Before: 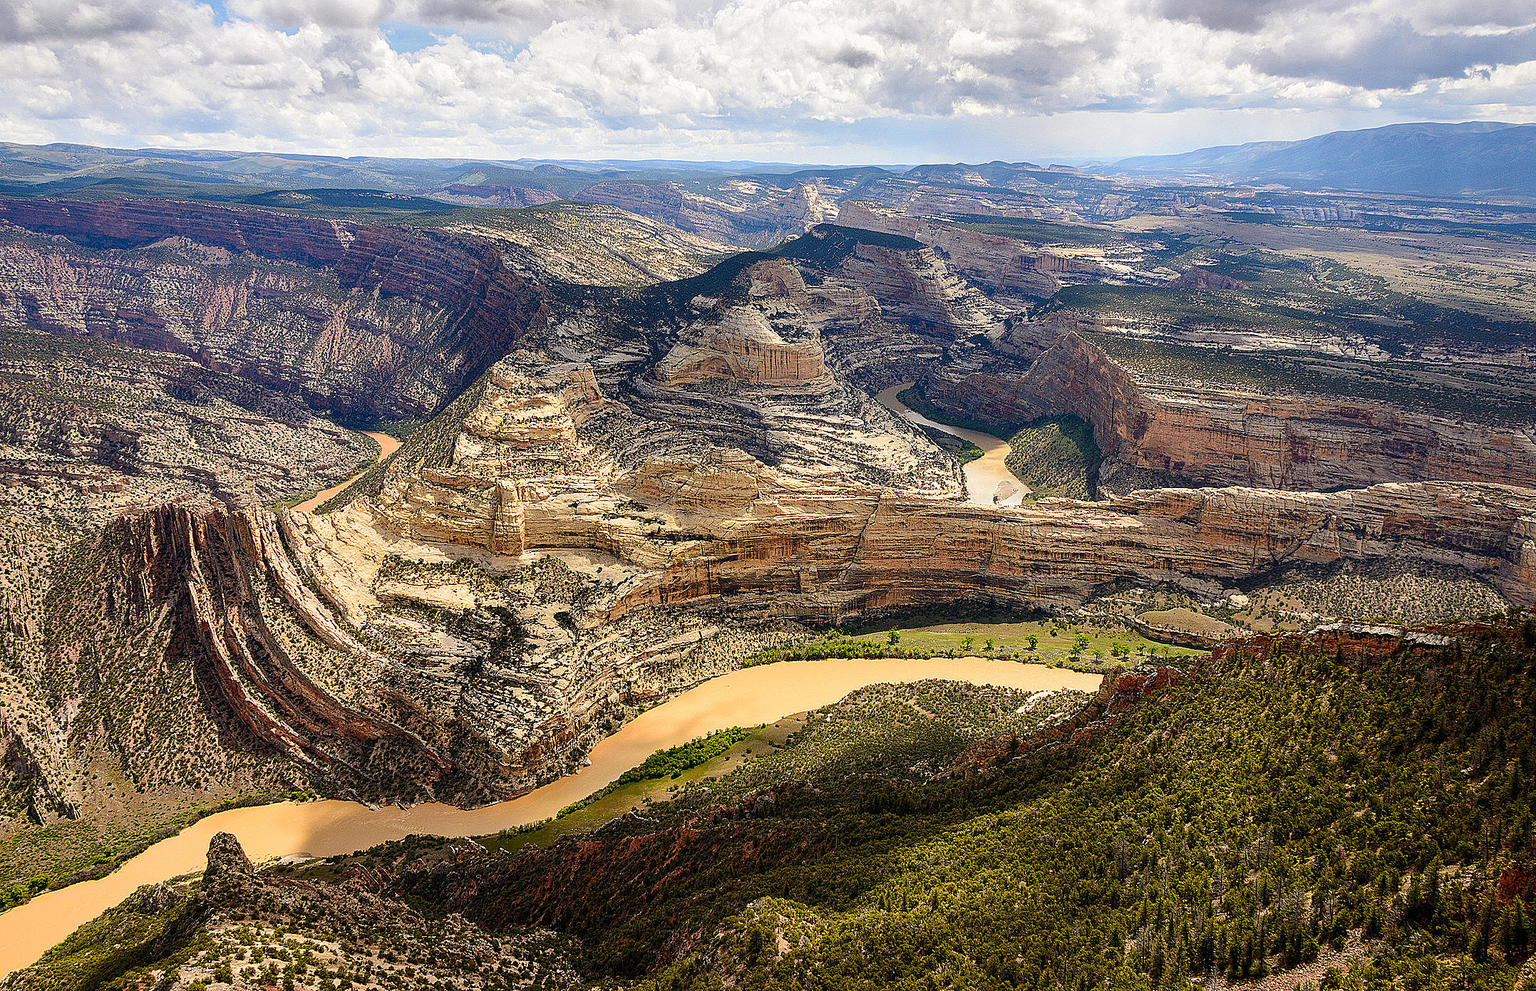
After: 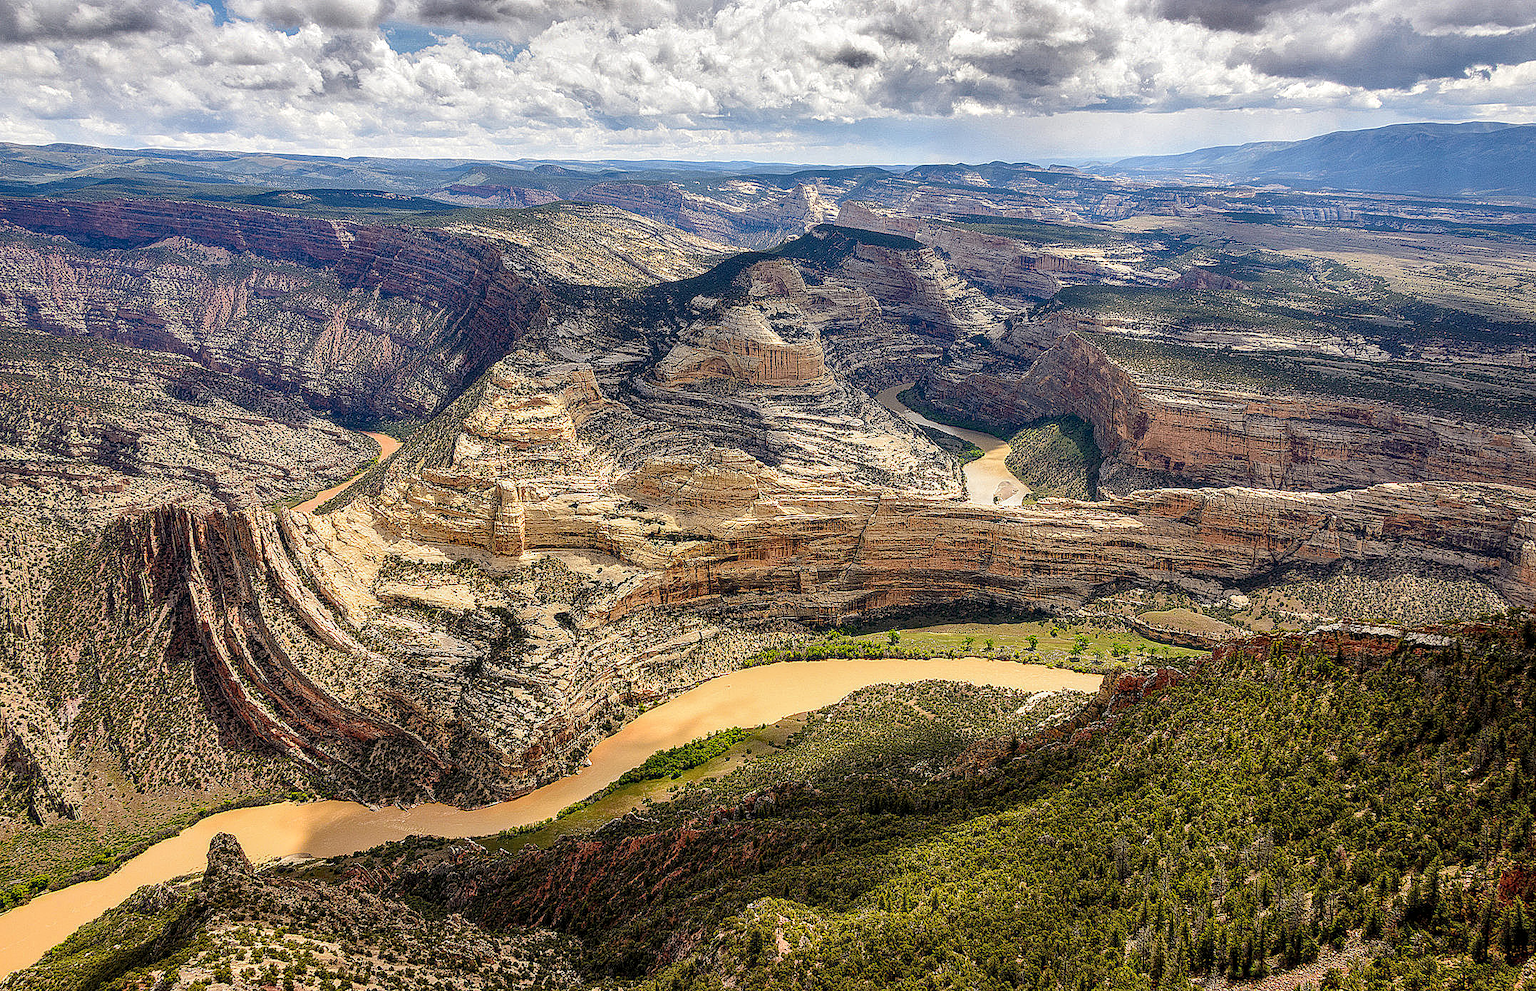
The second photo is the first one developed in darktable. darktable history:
local contrast: detail 130%
shadows and highlights: shadows 39.56, highlights -52.59, low approximation 0.01, soften with gaussian
